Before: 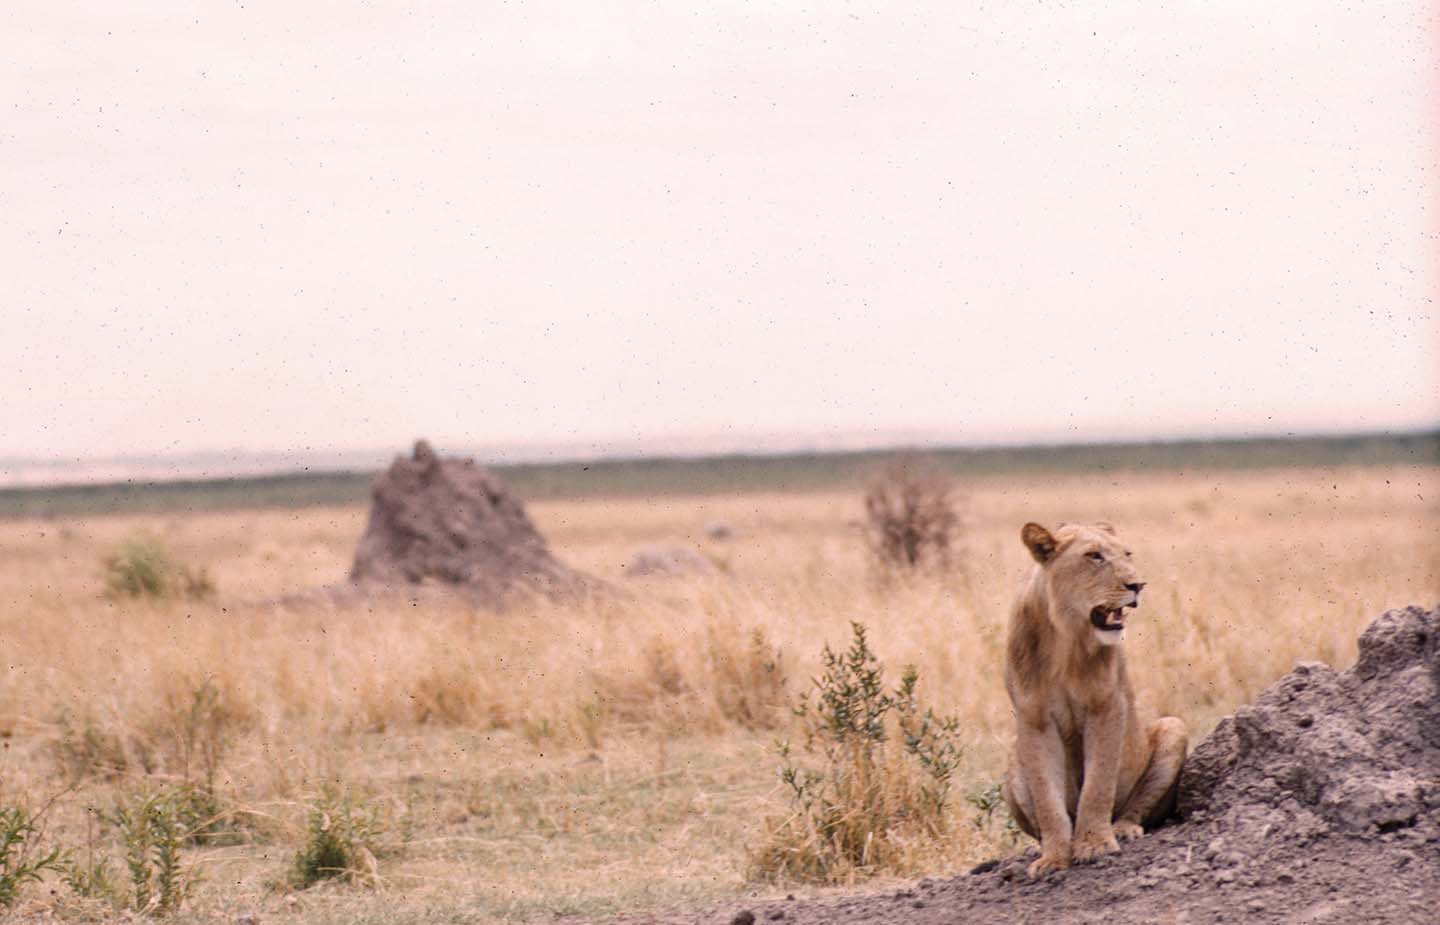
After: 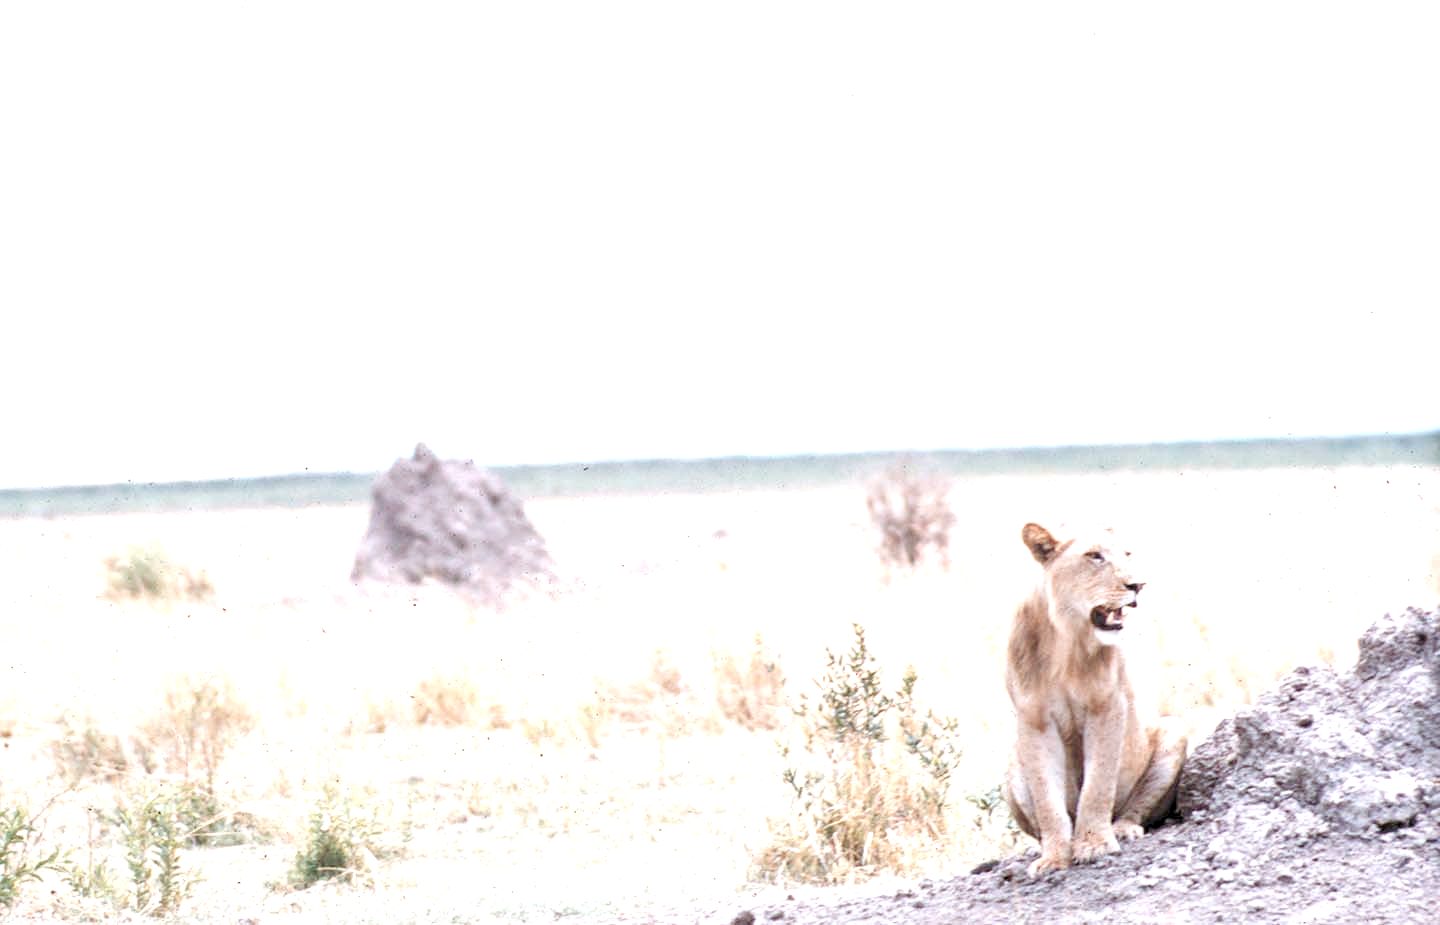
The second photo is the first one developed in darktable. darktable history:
levels: black 3.83%, white 90.64%, levels [0.044, 0.416, 0.908]
exposure: black level correction 0, exposure 1.2 EV, compensate highlight preservation false
rotate and perspective: automatic cropping original format, crop left 0, crop top 0
color correction: highlights a* -12.64, highlights b* -18.1, saturation 0.7
